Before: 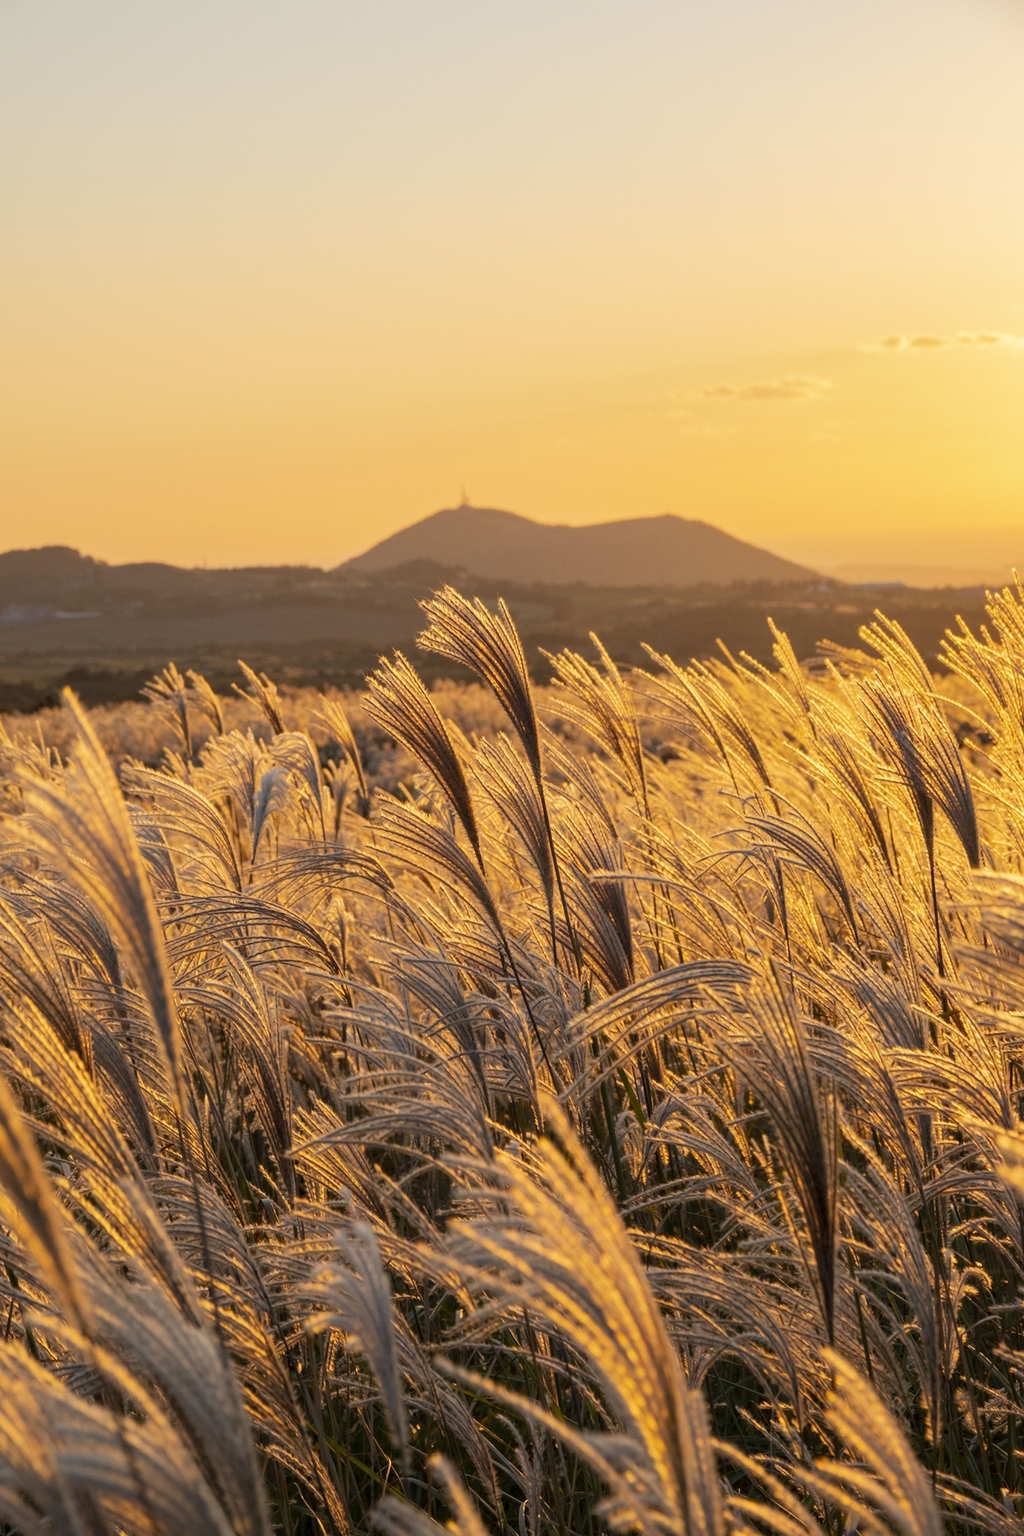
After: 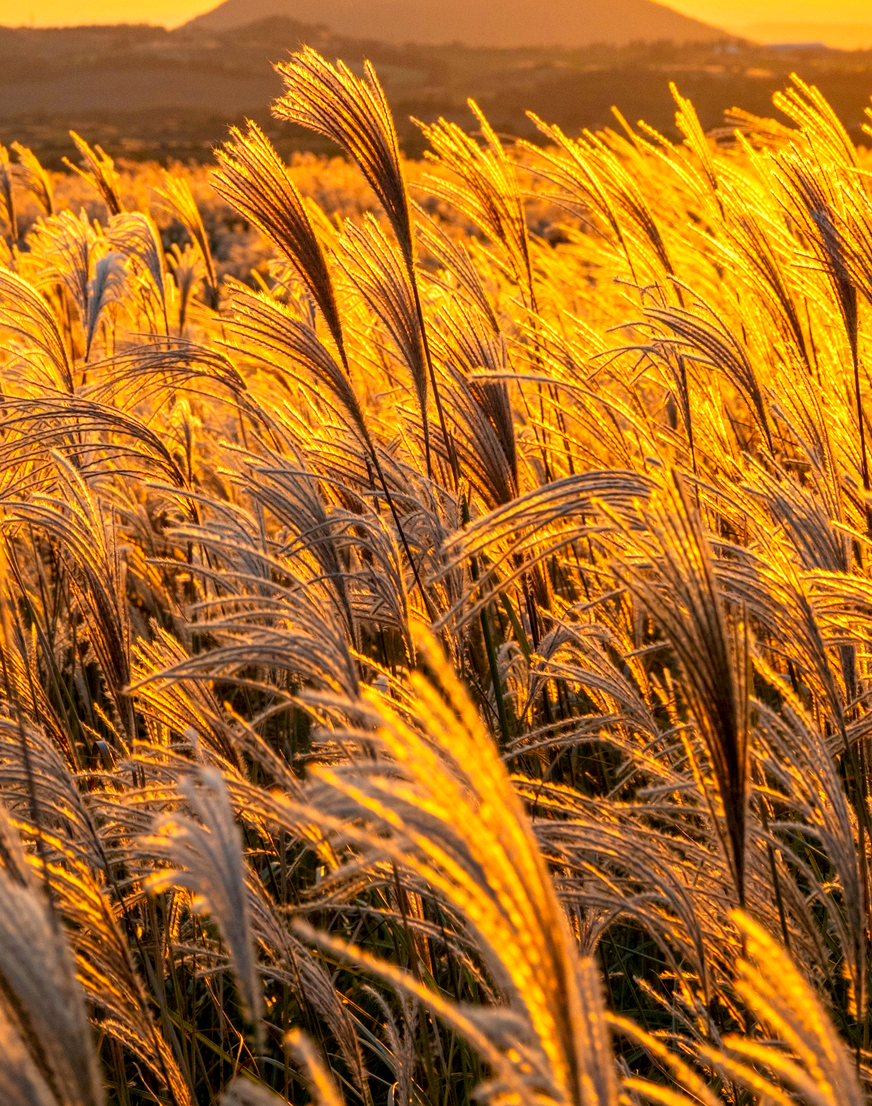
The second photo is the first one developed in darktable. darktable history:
shadows and highlights: shadows 24.94, highlights -25.86
exposure: exposure 0.152 EV, compensate highlight preservation false
crop and rotate: left 17.277%, top 35.464%, right 7.535%, bottom 0.925%
local contrast: on, module defaults
color zones: curves: ch0 [(0, 0.511) (0.143, 0.531) (0.286, 0.56) (0.429, 0.5) (0.571, 0.5) (0.714, 0.5) (0.857, 0.5) (1, 0.5)]; ch1 [(0, 0.525) (0.143, 0.705) (0.286, 0.715) (0.429, 0.35) (0.571, 0.35) (0.714, 0.35) (0.857, 0.4) (1, 0.4)]; ch2 [(0, 0.572) (0.143, 0.512) (0.286, 0.473) (0.429, 0.45) (0.571, 0.5) (0.714, 0.5) (0.857, 0.518) (1, 0.518)]
